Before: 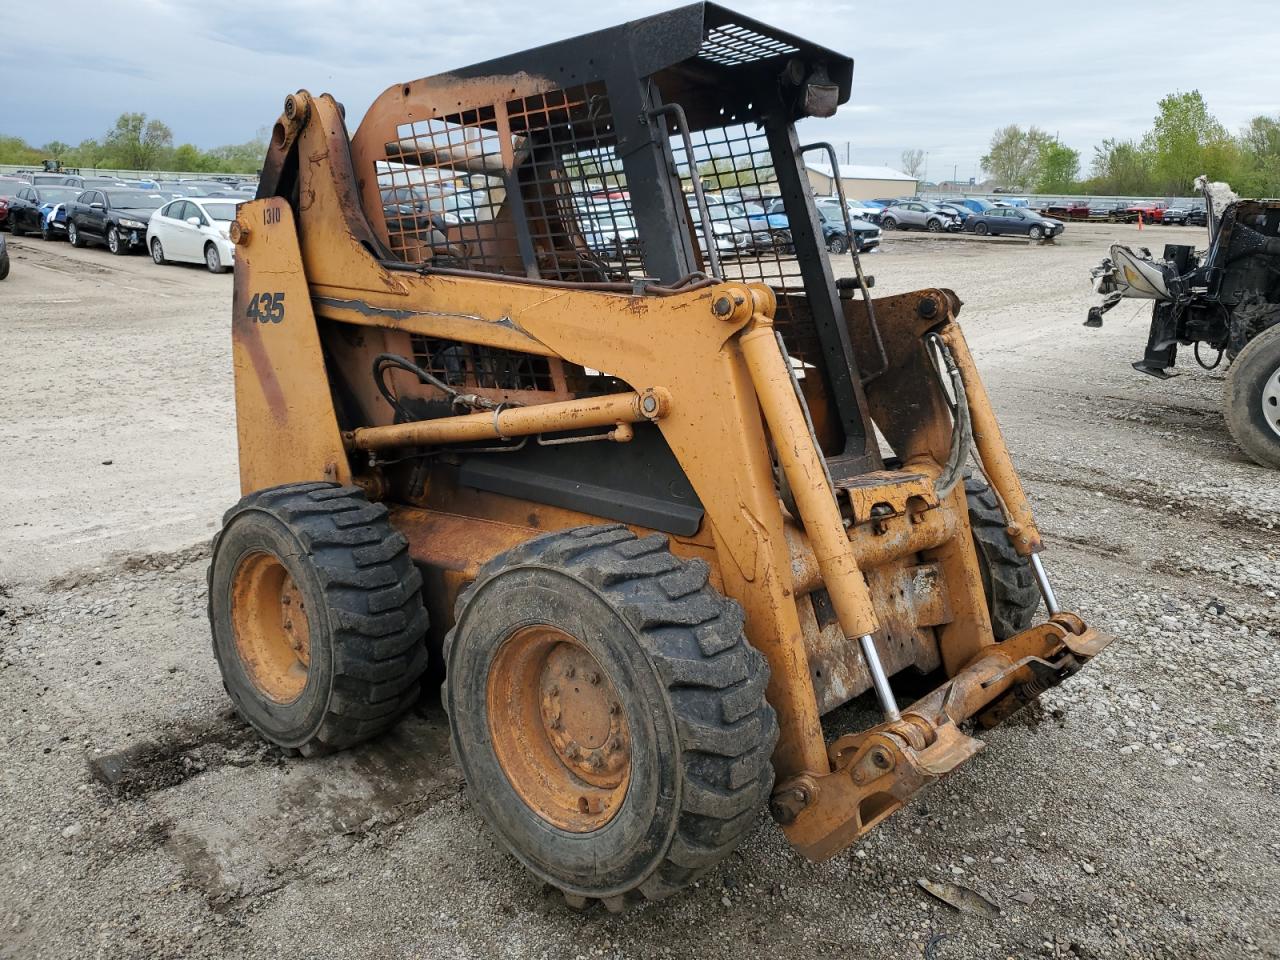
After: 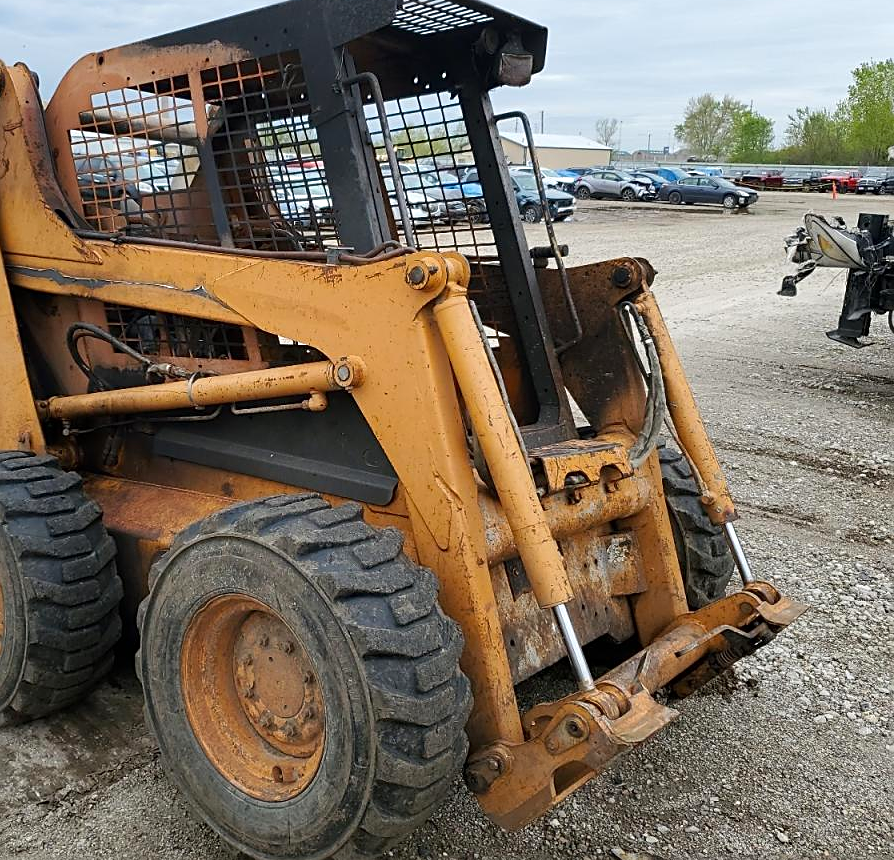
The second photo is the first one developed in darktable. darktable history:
crop and rotate: left 23.922%, top 3.296%, right 6.231%, bottom 7.03%
sharpen: on, module defaults
contrast brightness saturation: saturation 0.132
